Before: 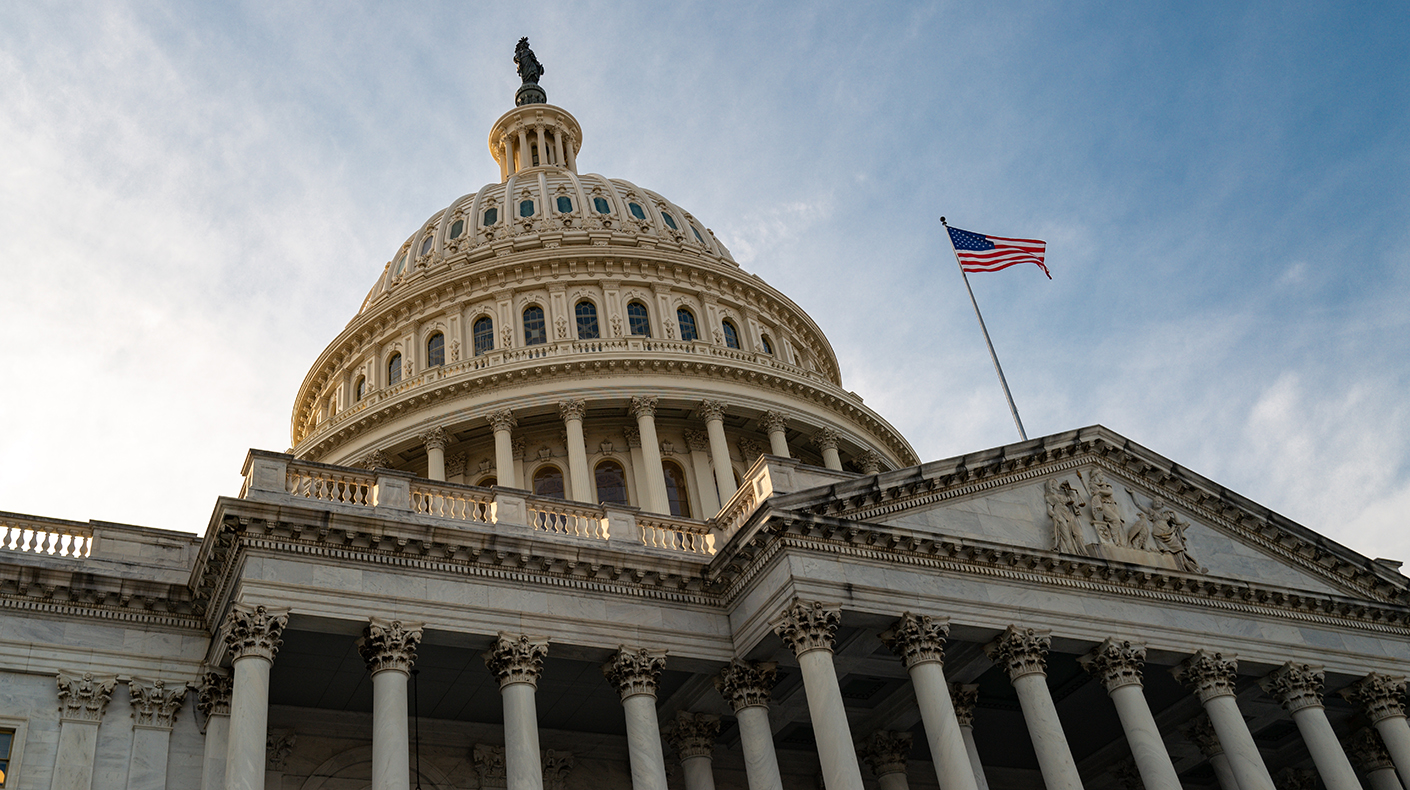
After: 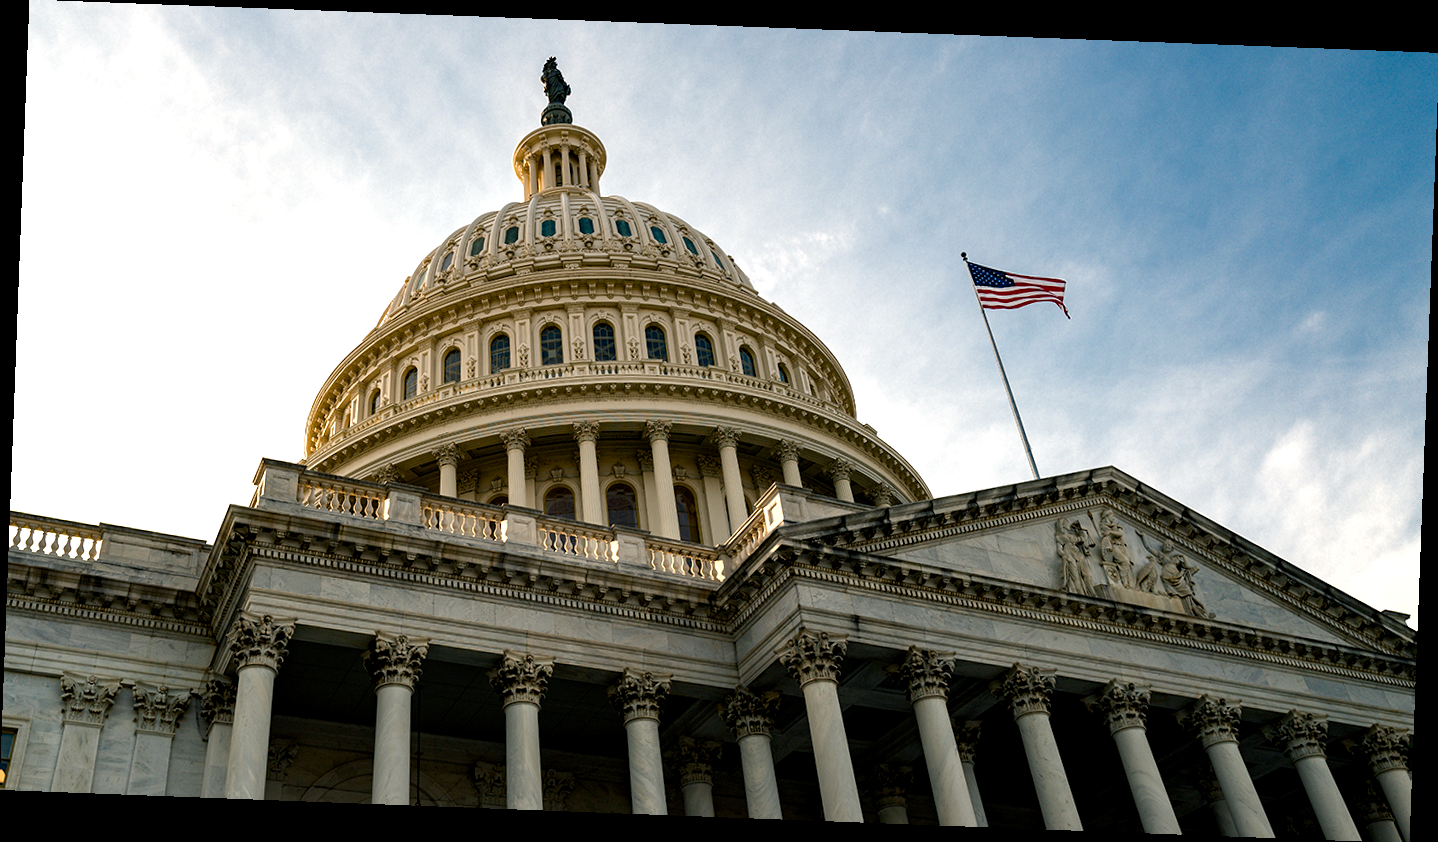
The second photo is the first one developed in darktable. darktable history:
color balance rgb: shadows lift › chroma 2.79%, shadows lift › hue 190.66°, power › hue 171.85°, highlights gain › chroma 2.16%, highlights gain › hue 75.26°, global offset › luminance -0.51%, perceptual saturation grading › highlights -33.8%, perceptual saturation grading › mid-tones 14.98%, perceptual saturation grading › shadows 48.43%, perceptual brilliance grading › highlights 15.68%, perceptual brilliance grading › mid-tones 6.62%, perceptual brilliance grading › shadows -14.98%, global vibrance 11.32%, contrast 5.05%
rotate and perspective: rotation 2.17°, automatic cropping off
